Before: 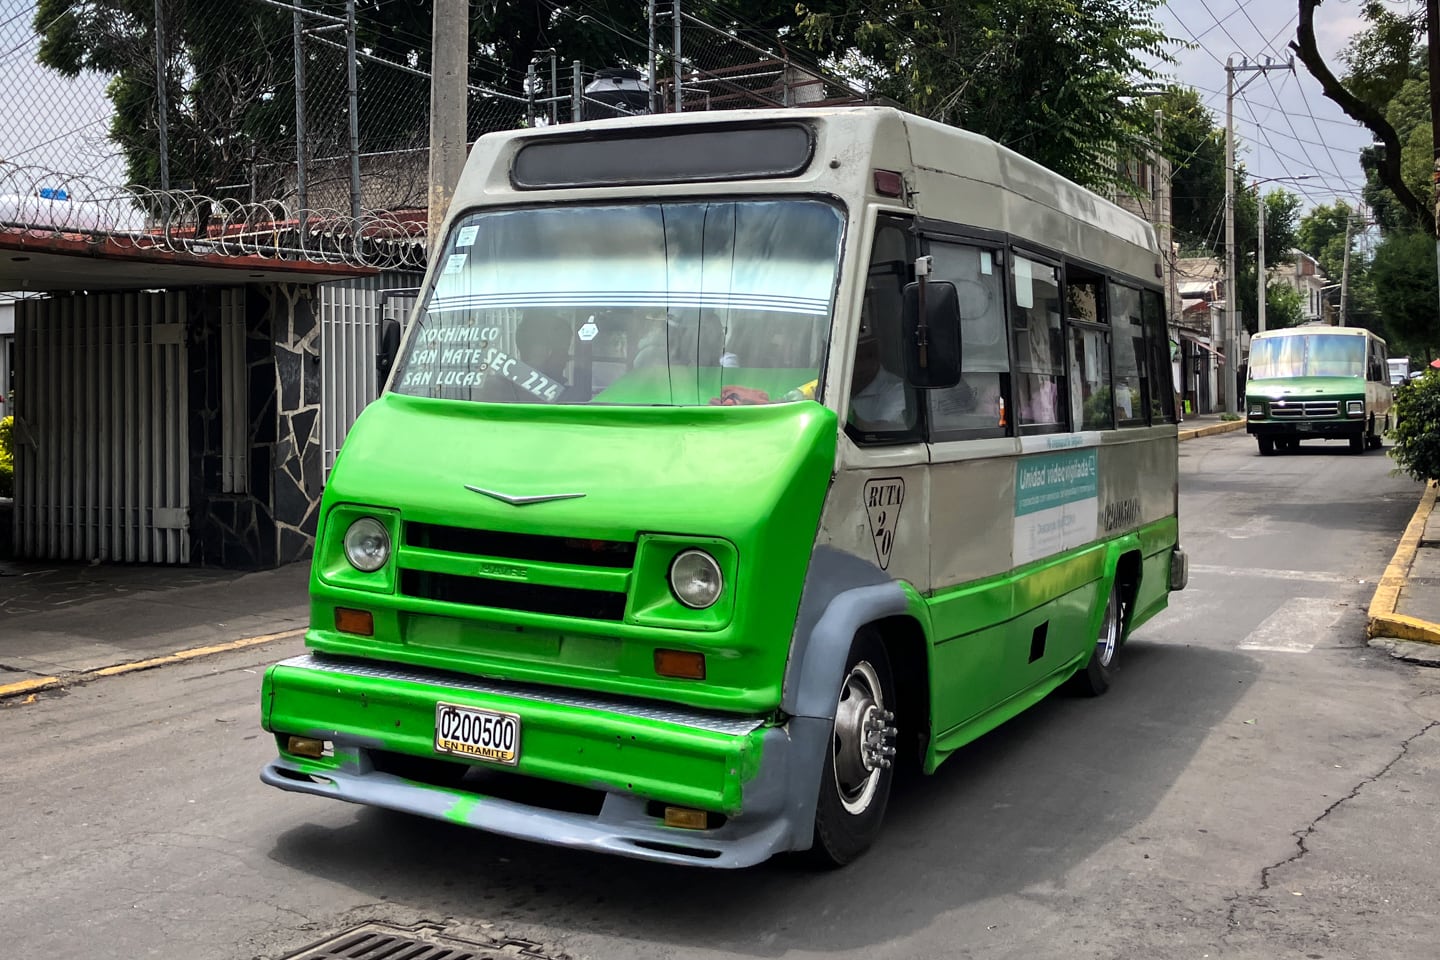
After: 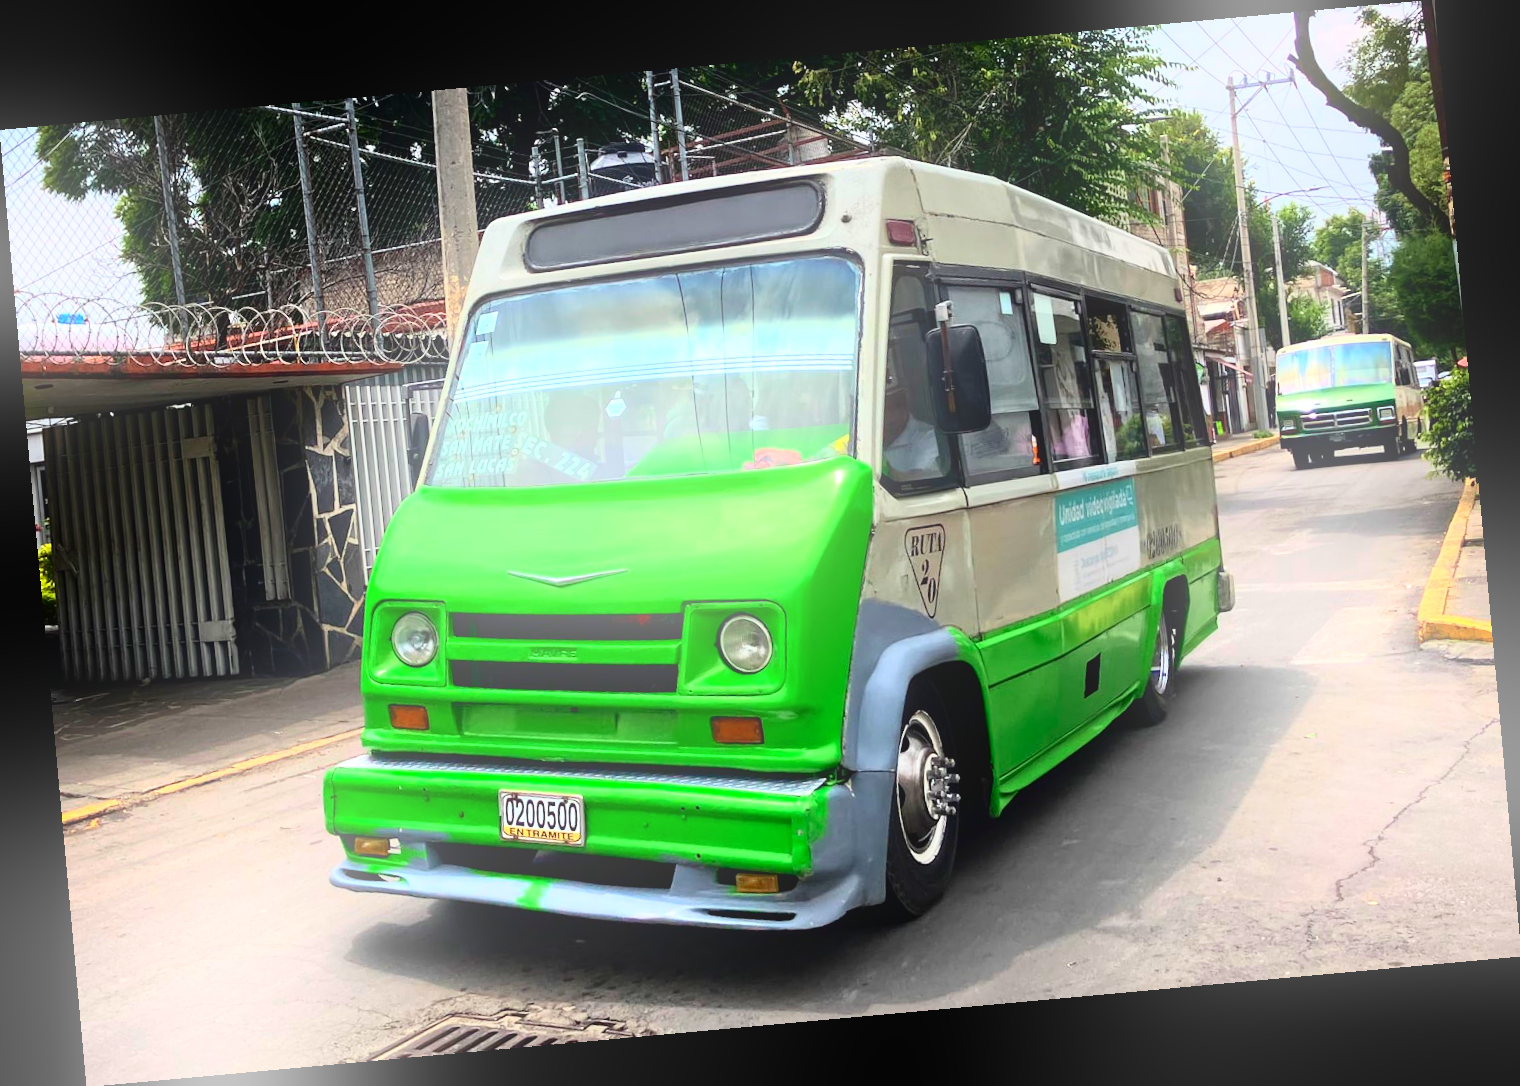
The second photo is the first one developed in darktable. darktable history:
rotate and perspective: rotation -5.2°, automatic cropping off
exposure: black level correction 0.001, exposure 0.3 EV, compensate highlight preservation false
bloom: on, module defaults
tone curve: curves: ch0 [(0, 0) (0.091, 0.075) (0.409, 0.457) (0.733, 0.82) (0.844, 0.908) (0.909, 0.942) (1, 0.973)]; ch1 [(0, 0) (0.437, 0.404) (0.5, 0.5) (0.529, 0.556) (0.58, 0.606) (0.616, 0.654) (1, 1)]; ch2 [(0, 0) (0.442, 0.415) (0.5, 0.5) (0.535, 0.557) (0.585, 0.62) (1, 1)], color space Lab, independent channels, preserve colors none
